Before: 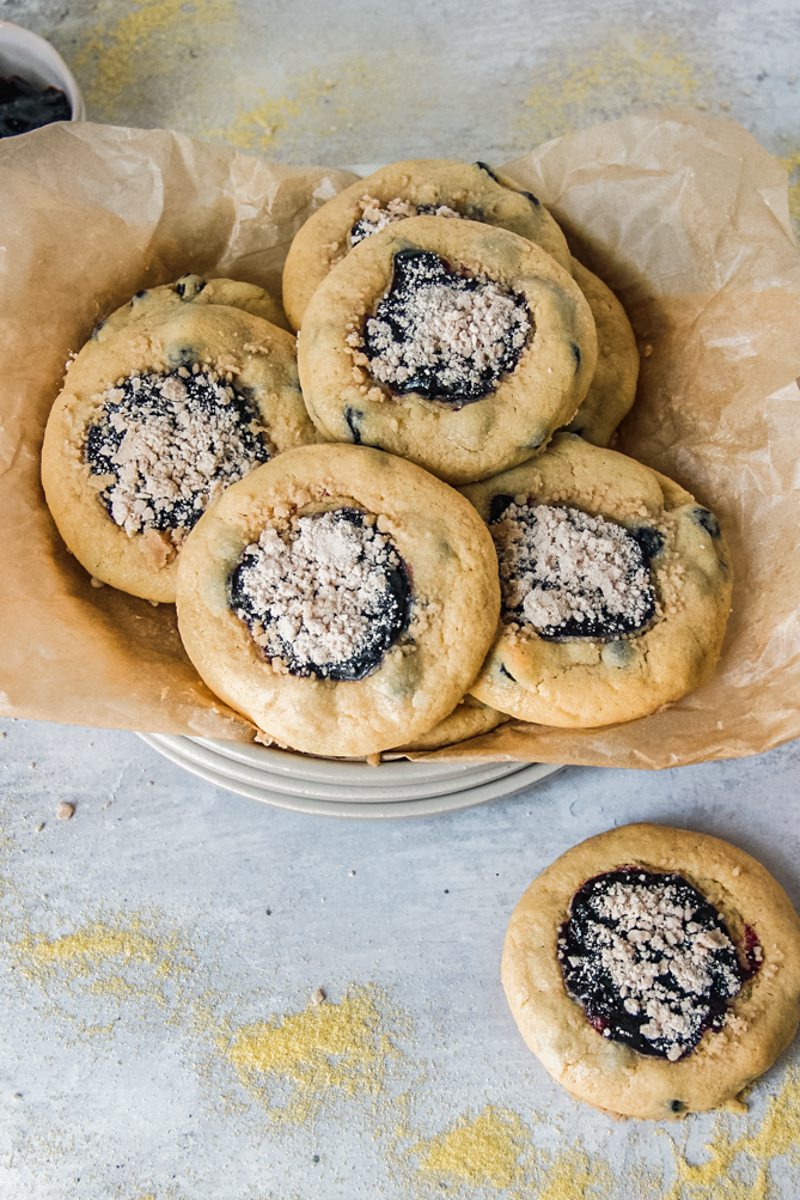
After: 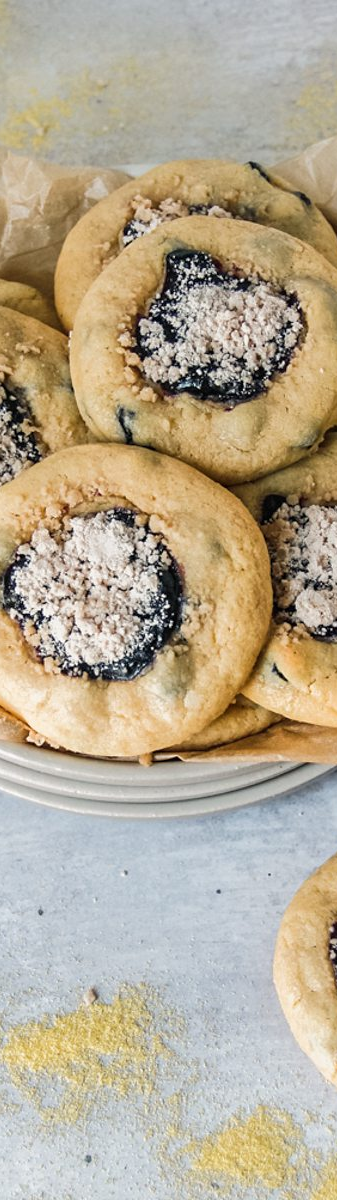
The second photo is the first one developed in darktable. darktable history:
crop: left 28.583%, right 29.231%
